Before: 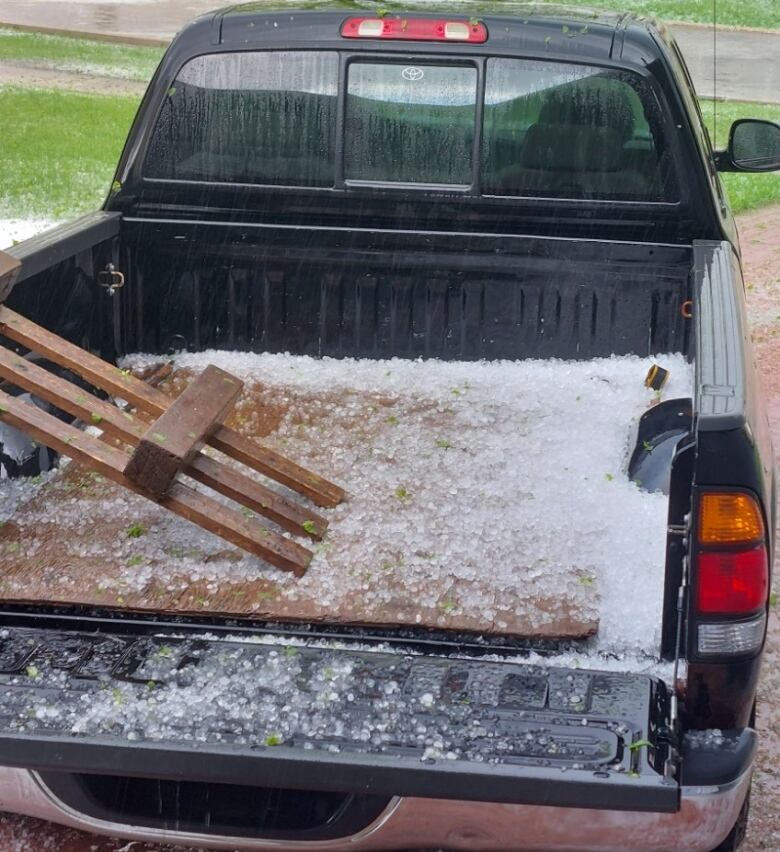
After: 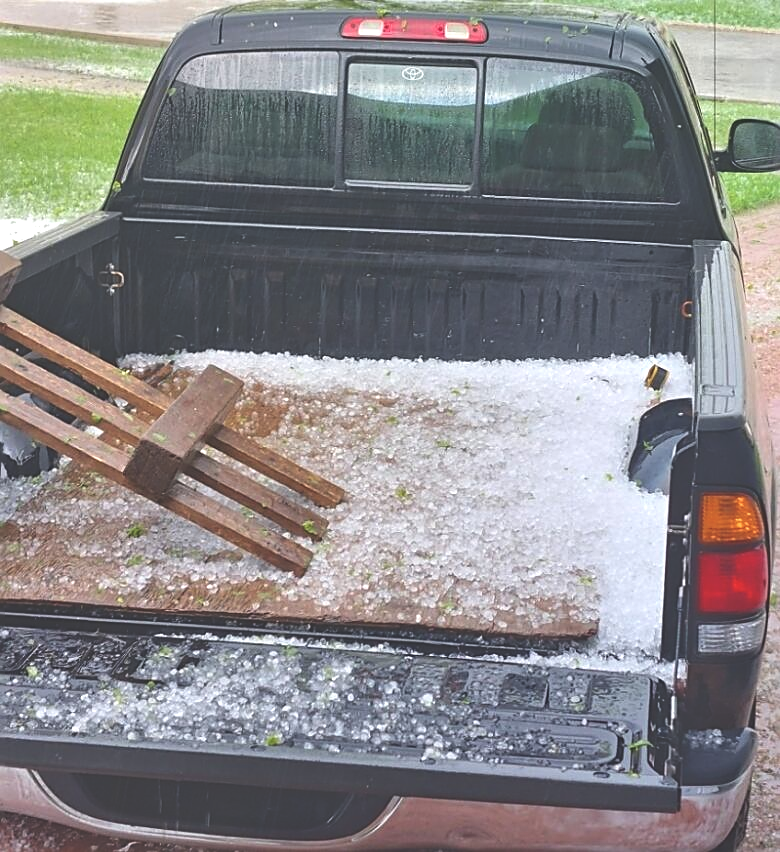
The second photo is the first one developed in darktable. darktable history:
sharpen: amount 0.532
exposure: black level correction -0.023, exposure 1.393 EV, compensate highlight preservation false
tone equalizer: -8 EV -0.03 EV, -7 EV 0.027 EV, -6 EV -0.006 EV, -5 EV 0.008 EV, -4 EV -0.028 EV, -3 EV -0.24 EV, -2 EV -0.662 EV, -1 EV -0.993 EV, +0 EV -0.98 EV
